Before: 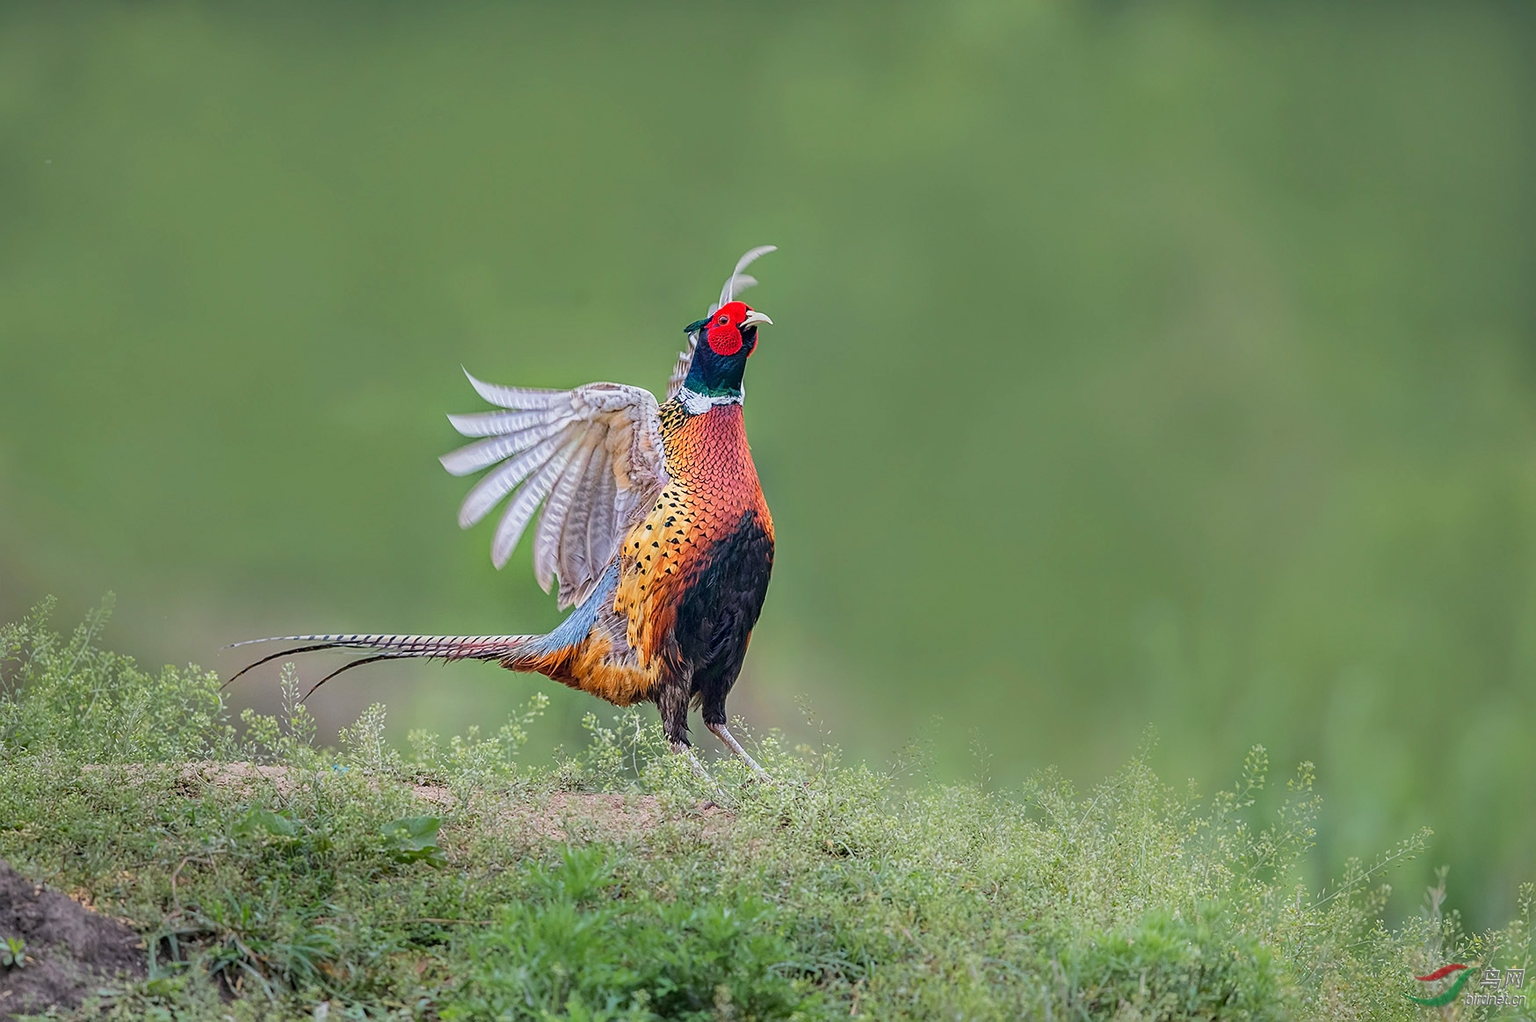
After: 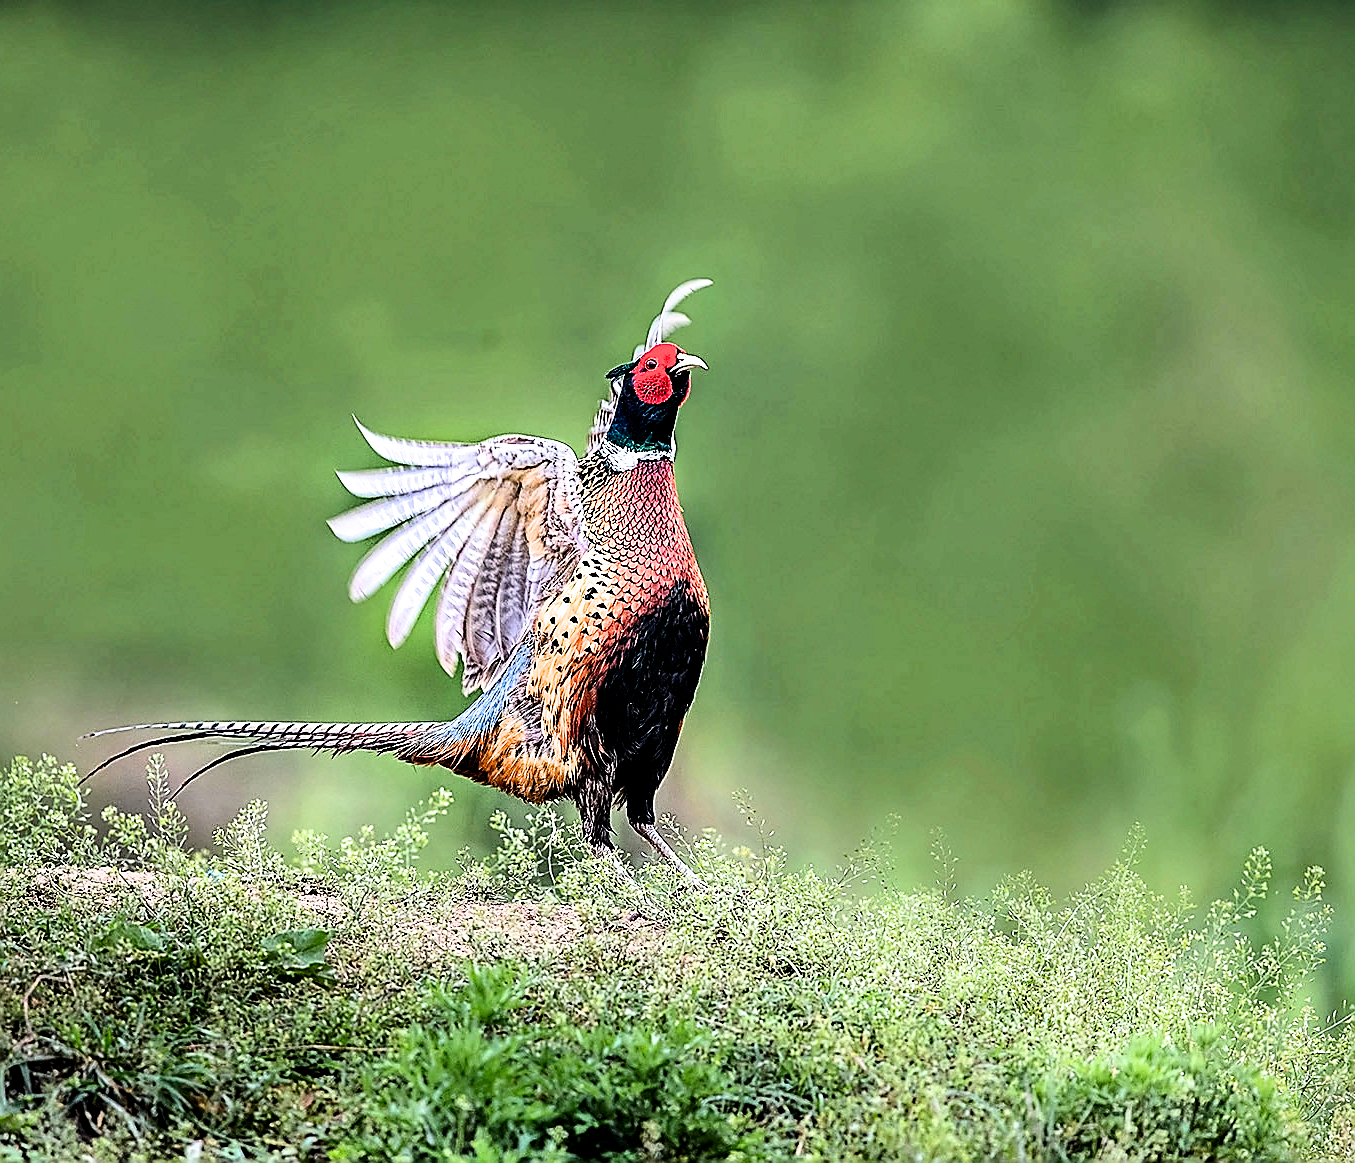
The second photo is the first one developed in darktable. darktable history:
tone equalizer: -8 EV -0.782 EV, -7 EV -0.72 EV, -6 EV -0.602 EV, -5 EV -0.396 EV, -3 EV 0.386 EV, -2 EV 0.6 EV, -1 EV 0.689 EV, +0 EV 0.761 EV, edges refinement/feathering 500, mask exposure compensation -1.57 EV, preserve details no
crop: left 9.863%, right 12.595%
filmic rgb: black relative exposure -5.58 EV, white relative exposure 2.51 EV, target black luminance 0%, hardness 4.51, latitude 67.1%, contrast 1.464, shadows ↔ highlights balance -3.52%, iterations of high-quality reconstruction 0
sharpen: radius 1.377, amount 1.242, threshold 0.824
haze removal: compatibility mode true, adaptive false
contrast brightness saturation: contrast 0.131, brightness -0.061, saturation 0.162
